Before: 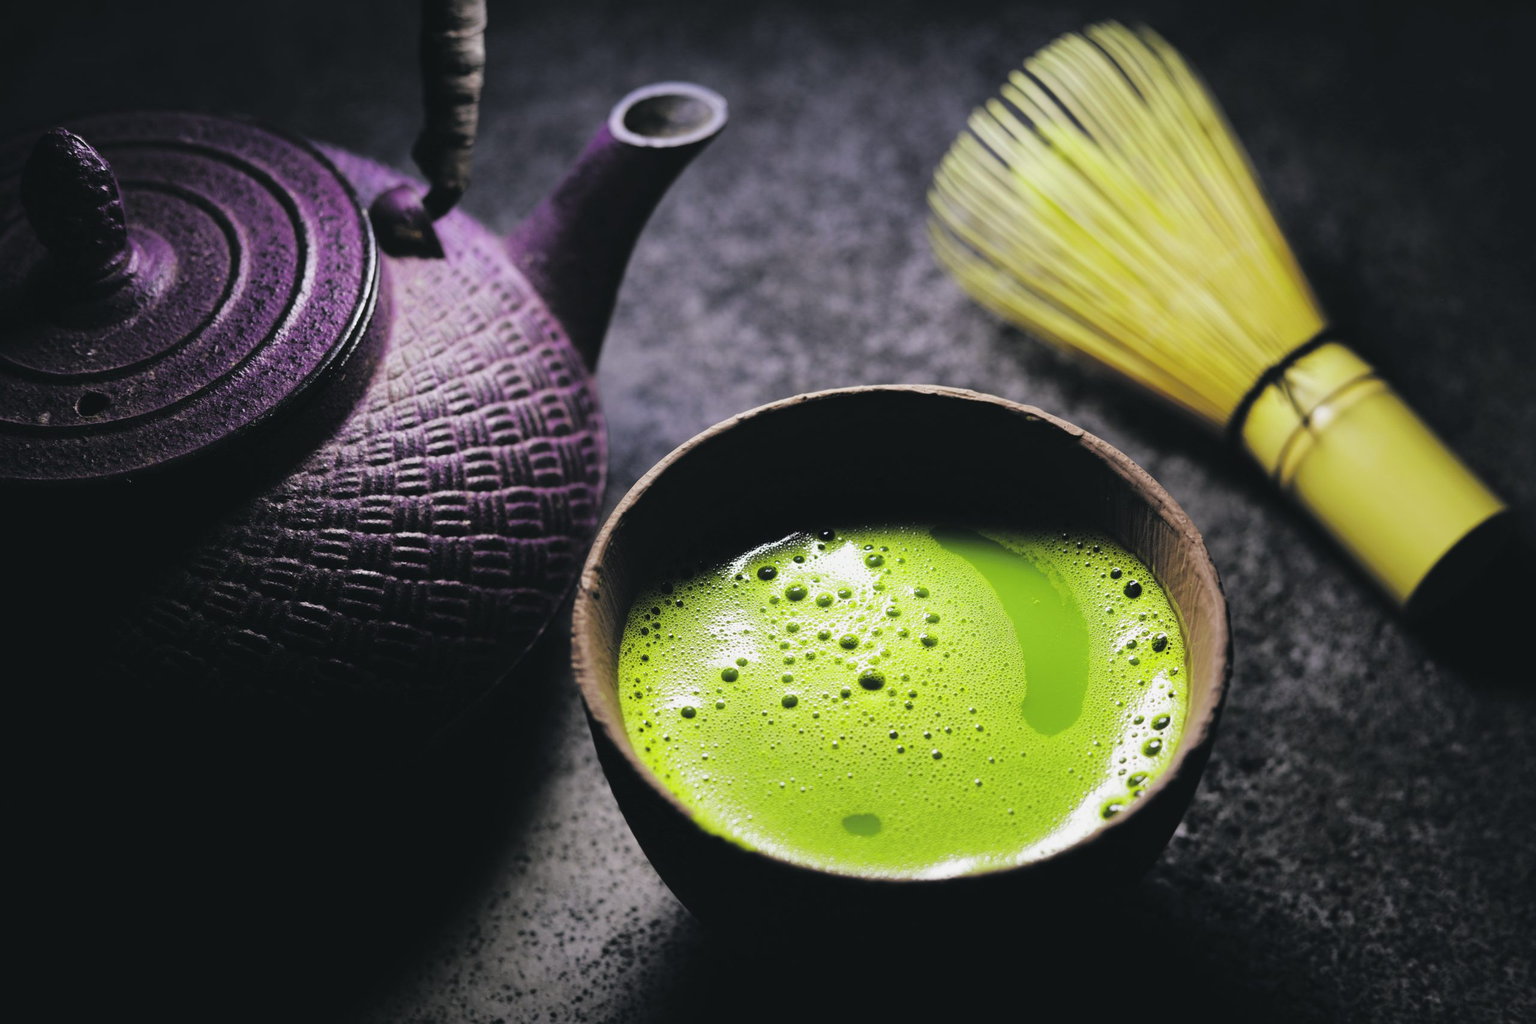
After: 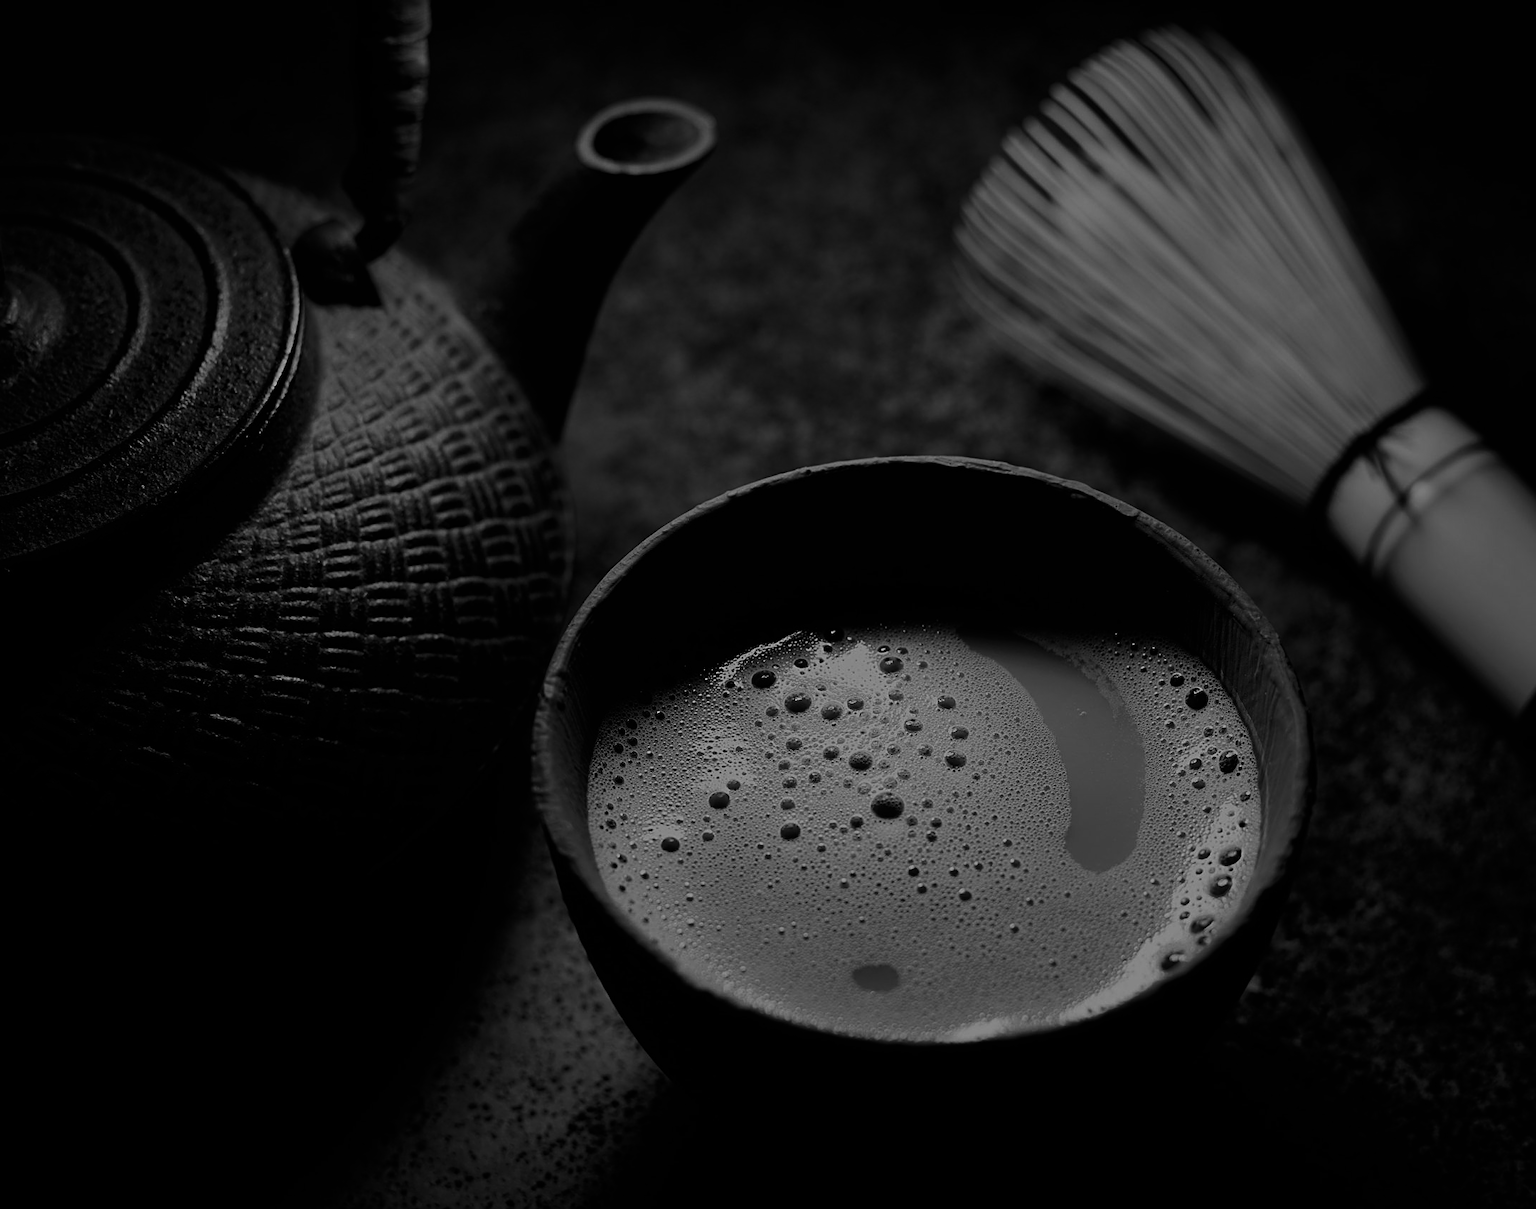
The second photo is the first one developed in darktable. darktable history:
sharpen: on, module defaults
crop: left 8.026%, right 7.374%
exposure: black level correction 0, exposure -0.766 EV, compensate highlight preservation false
contrast brightness saturation: contrast -0.03, brightness -0.59, saturation -1
